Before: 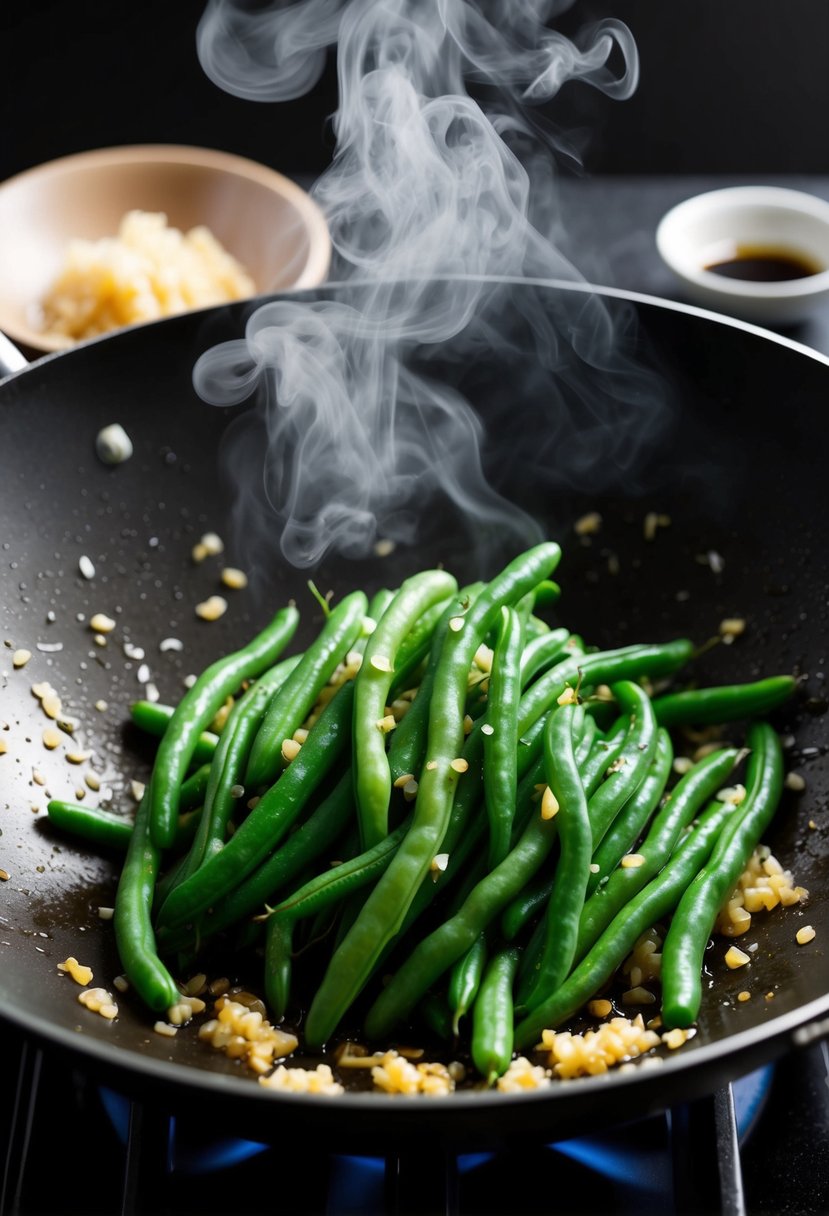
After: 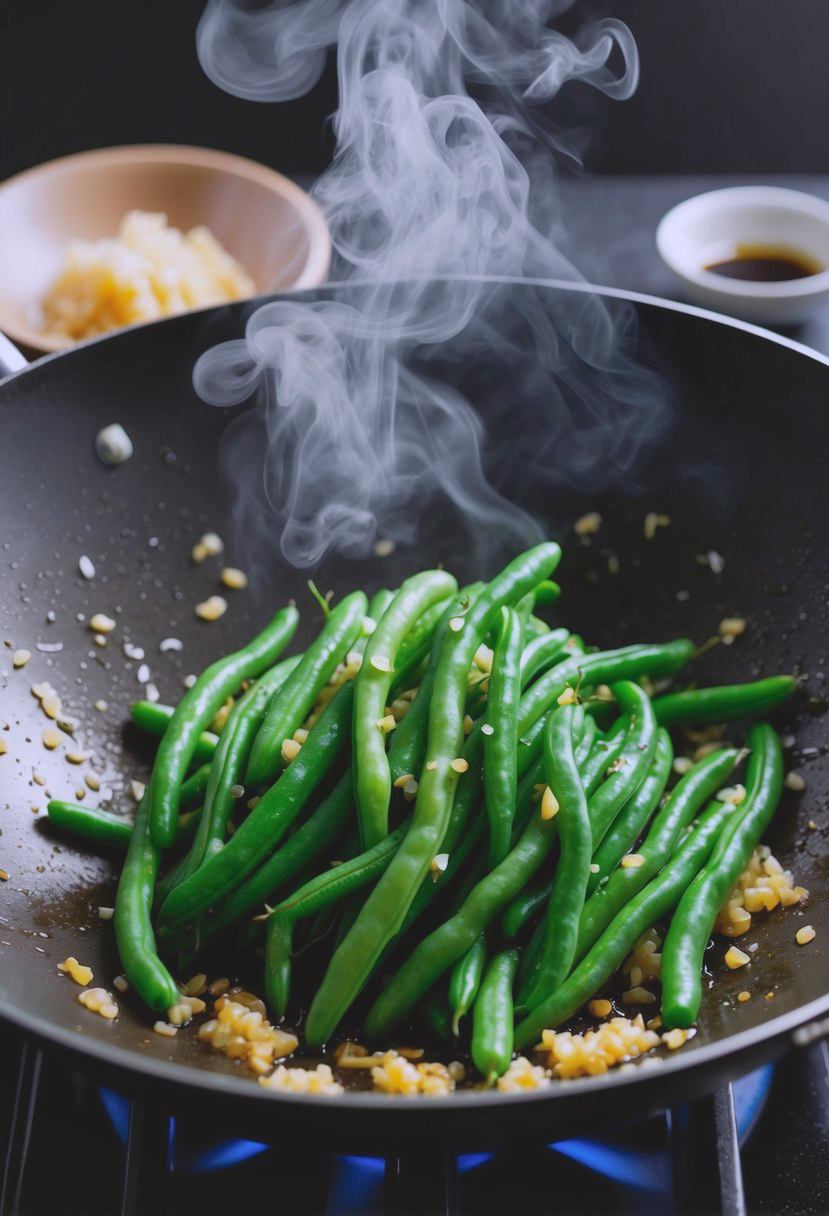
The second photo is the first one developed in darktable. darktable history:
shadows and highlights: on, module defaults
color correction: highlights a* 3.74, highlights b* 5.14
contrast brightness saturation: contrast -0.121
color calibration: illuminant as shot in camera, x 0.37, y 0.382, temperature 4319.63 K
